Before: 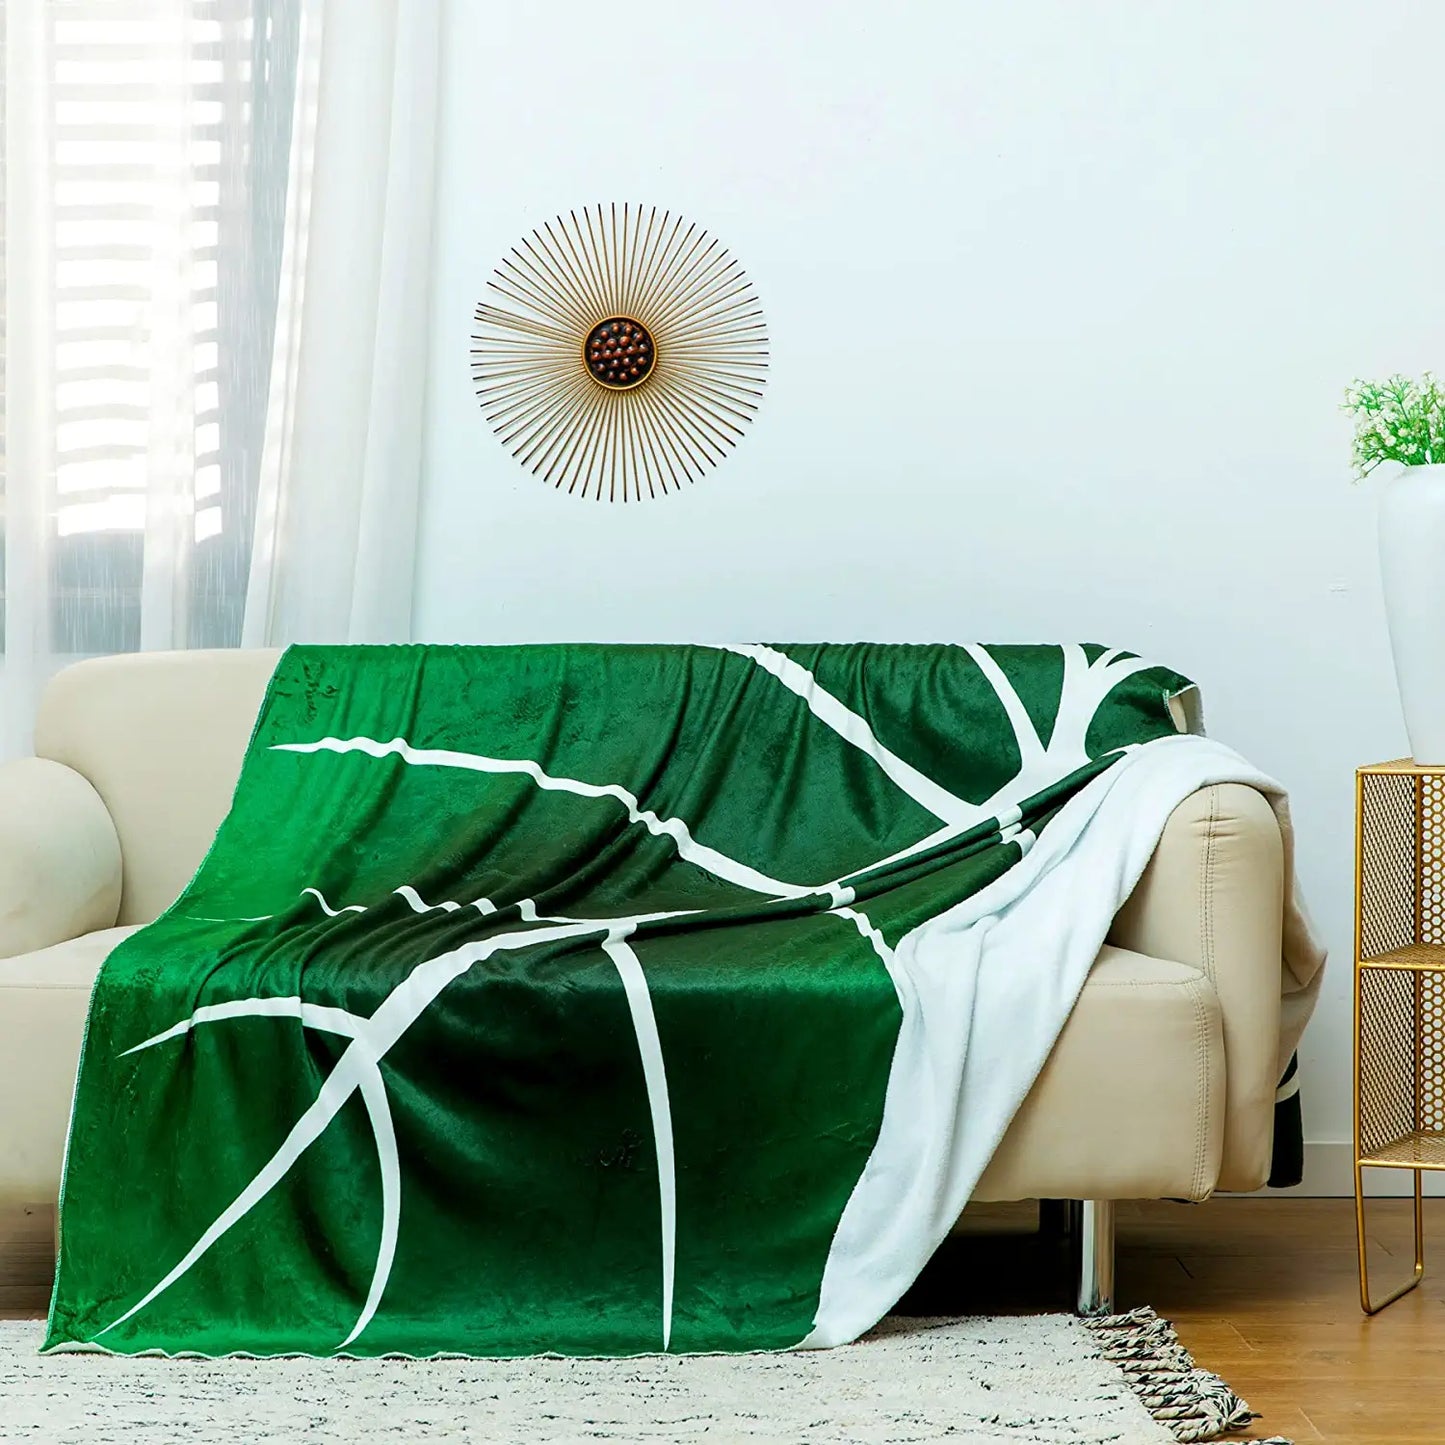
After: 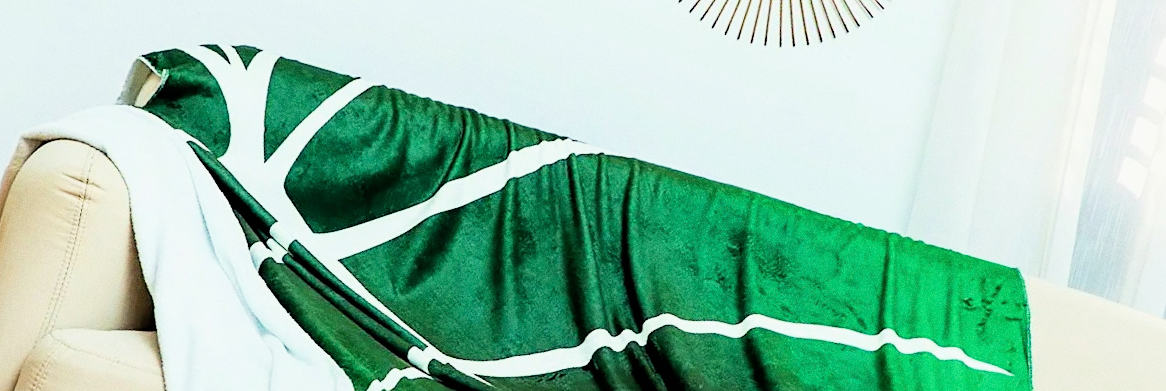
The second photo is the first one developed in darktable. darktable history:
exposure: black level correction 0, exposure 1 EV, compensate exposure bias true, compensate highlight preservation false
filmic rgb: black relative exposure -7.65 EV, white relative exposure 4.56 EV, hardness 3.61, contrast 1.25
grain: coarseness 0.09 ISO
crop and rotate: angle 16.12°, top 30.835%, bottom 35.653%
color balance: gamma [0.9, 0.988, 0.975, 1.025], gain [1.05, 1, 1, 1]
tone equalizer: -8 EV 0.06 EV, smoothing diameter 25%, edges refinement/feathering 10, preserve details guided filter
